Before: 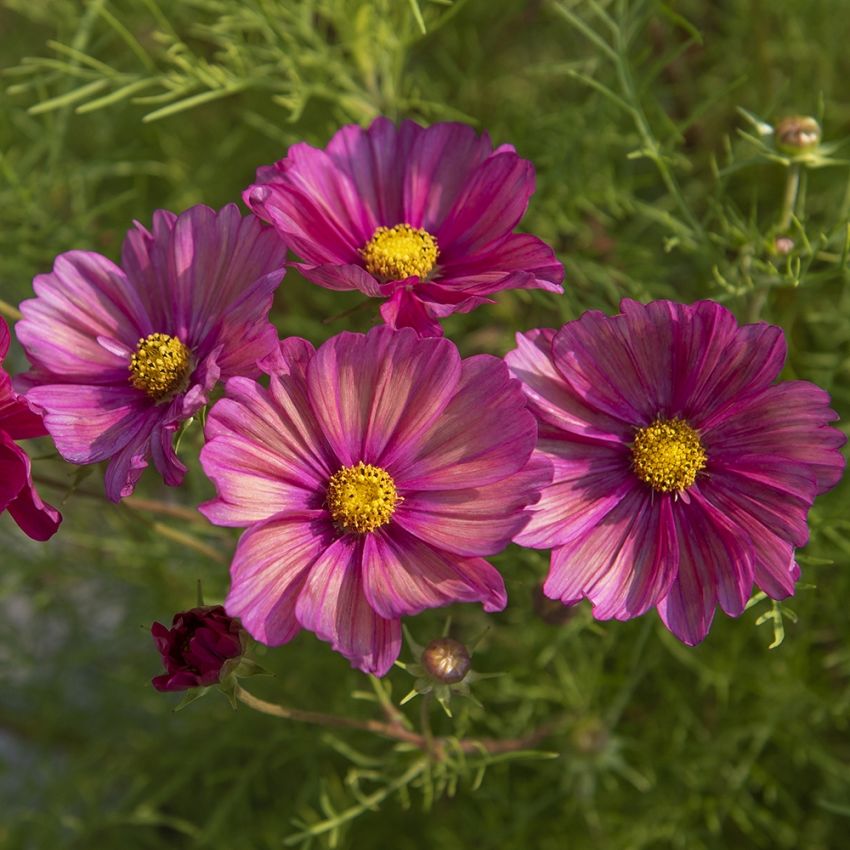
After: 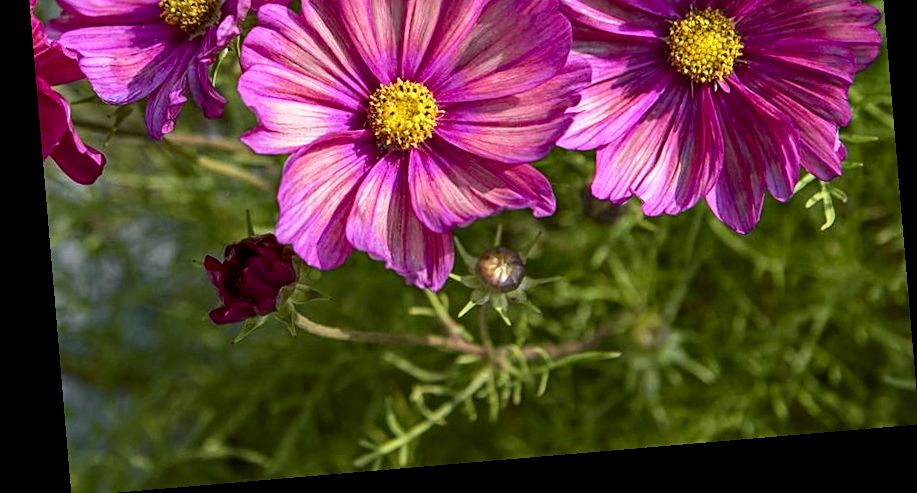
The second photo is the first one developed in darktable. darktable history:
exposure: exposure 0.29 EV, compensate highlight preservation false
white balance: red 0.926, green 1.003, blue 1.133
haze removal: compatibility mode true, adaptive false
tone curve: curves: ch0 [(0, 0) (0.037, 0.025) (0.131, 0.093) (0.275, 0.256) (0.476, 0.517) (0.607, 0.667) (0.691, 0.745) (0.789, 0.836) (0.911, 0.925) (0.997, 0.995)]; ch1 [(0, 0) (0.301, 0.3) (0.444, 0.45) (0.493, 0.495) (0.507, 0.503) (0.534, 0.533) (0.582, 0.58) (0.658, 0.693) (0.746, 0.77) (1, 1)]; ch2 [(0, 0) (0.246, 0.233) (0.36, 0.352) (0.415, 0.418) (0.476, 0.492) (0.502, 0.504) (0.525, 0.518) (0.539, 0.544) (0.586, 0.602) (0.634, 0.651) (0.706, 0.727) (0.853, 0.852) (1, 0.951)], color space Lab, independent channels, preserve colors none
crop and rotate: top 46.237%
rotate and perspective: rotation -4.86°, automatic cropping off
sharpen: radius 2.529, amount 0.323
local contrast: on, module defaults
